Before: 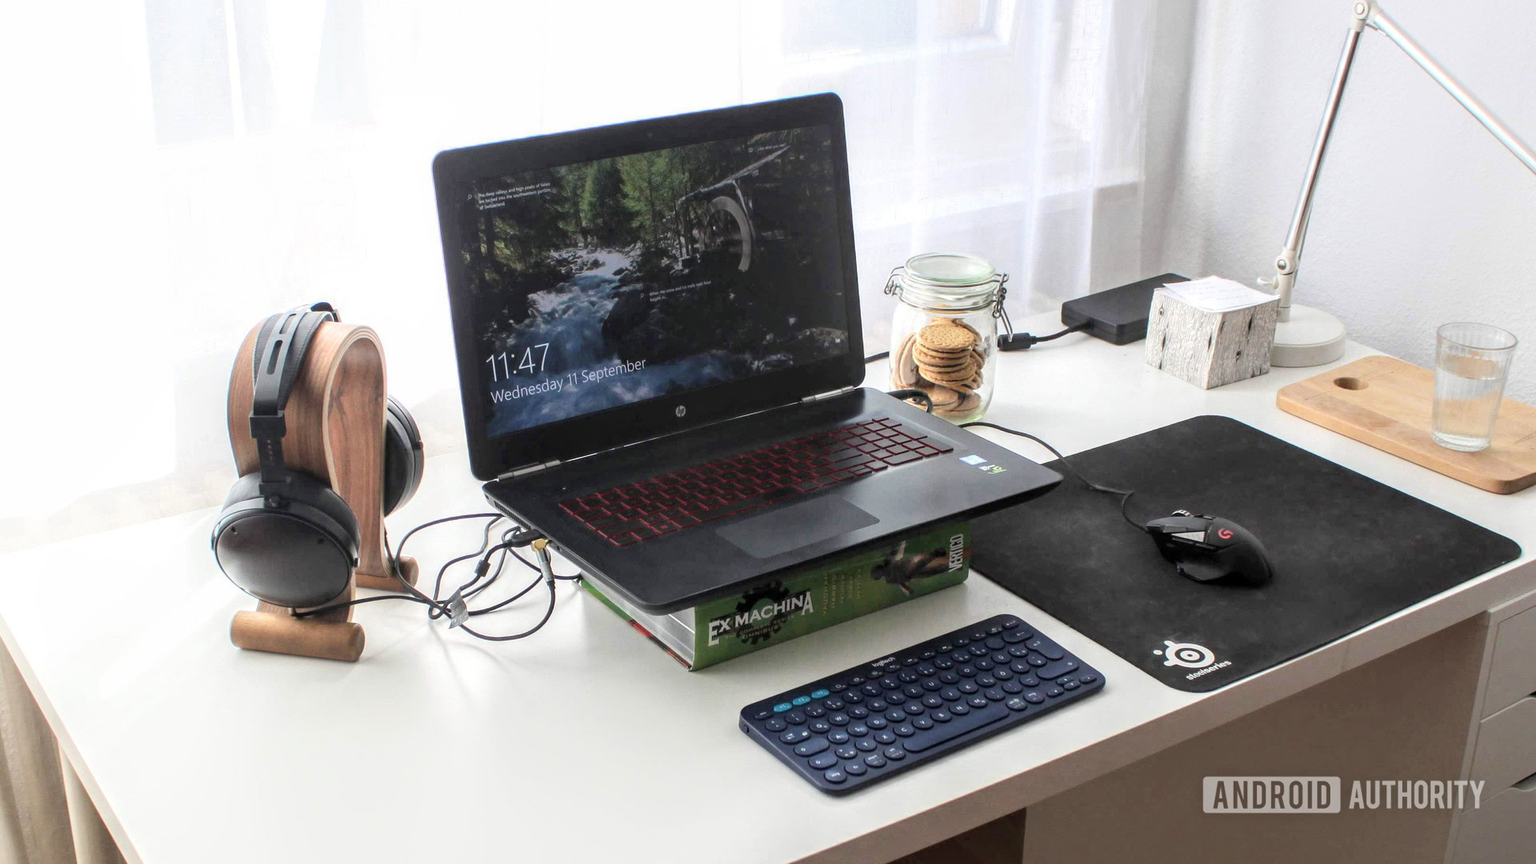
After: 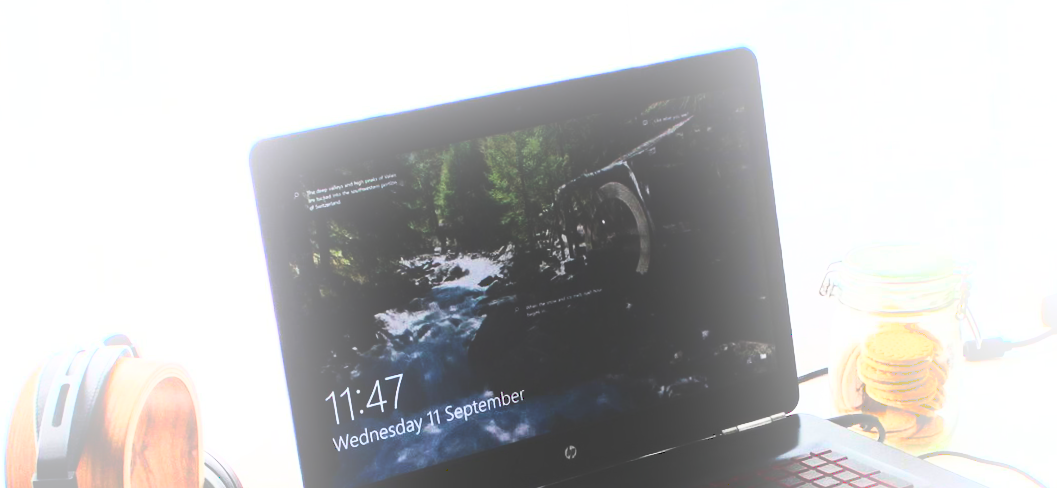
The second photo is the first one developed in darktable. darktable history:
rotate and perspective: rotation -2.29°, automatic cropping off
tone curve: curves: ch0 [(0, 0) (0.003, 0.224) (0.011, 0.229) (0.025, 0.234) (0.044, 0.242) (0.069, 0.249) (0.1, 0.256) (0.136, 0.265) (0.177, 0.285) (0.224, 0.304) (0.277, 0.337) (0.335, 0.385) (0.399, 0.435) (0.468, 0.507) (0.543, 0.59) (0.623, 0.674) (0.709, 0.763) (0.801, 0.852) (0.898, 0.931) (1, 1)], preserve colors none
crop: left 15.306%, top 9.065%, right 30.789%, bottom 48.638%
bloom: threshold 82.5%, strength 16.25%
contrast brightness saturation: contrast 0.4, brightness 0.05, saturation 0.25
